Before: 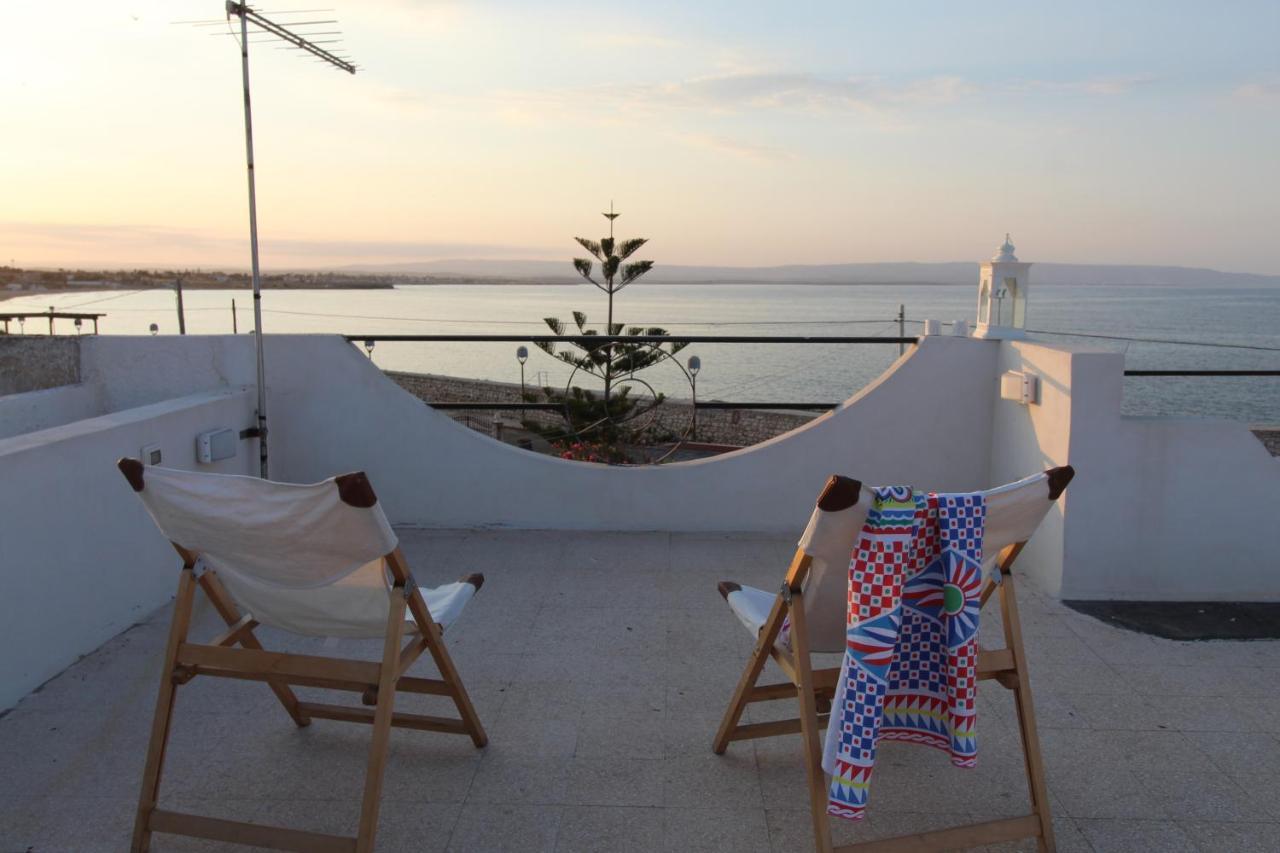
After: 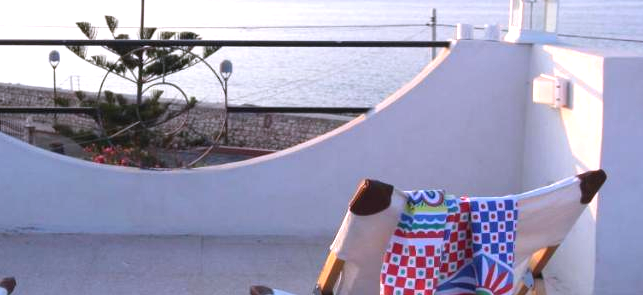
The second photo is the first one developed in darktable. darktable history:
crop: left 36.607%, top 34.735%, right 13.146%, bottom 30.611%
exposure: black level correction 0, exposure 1.173 EV, compensate exposure bias true, compensate highlight preservation false
color calibration: illuminant custom, x 0.363, y 0.385, temperature 4528.03 K
